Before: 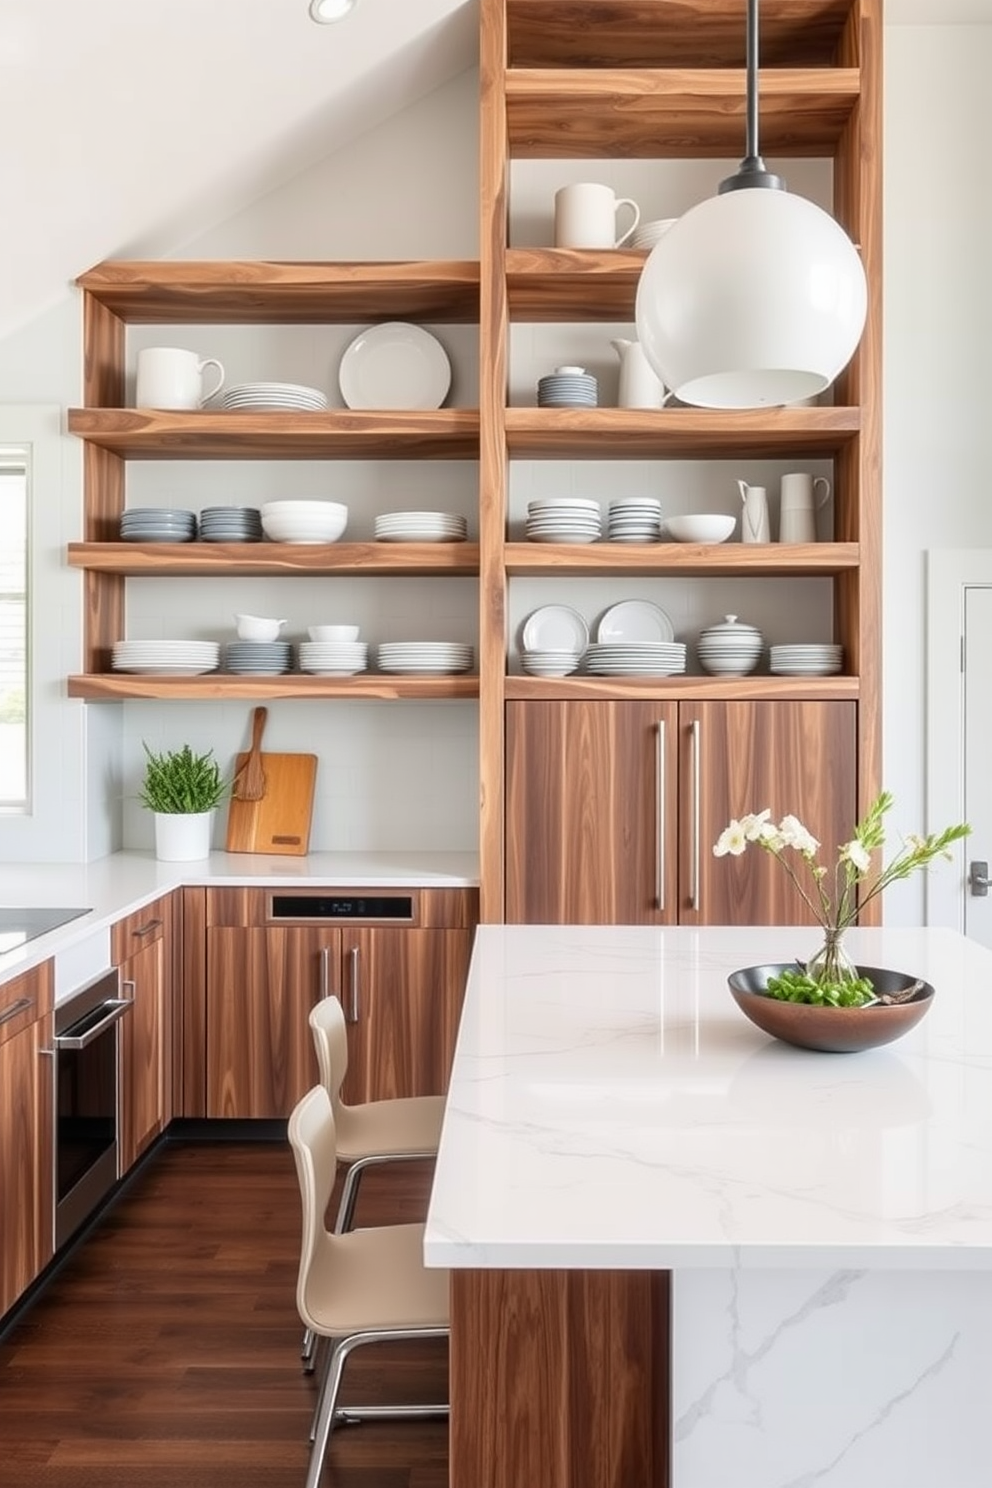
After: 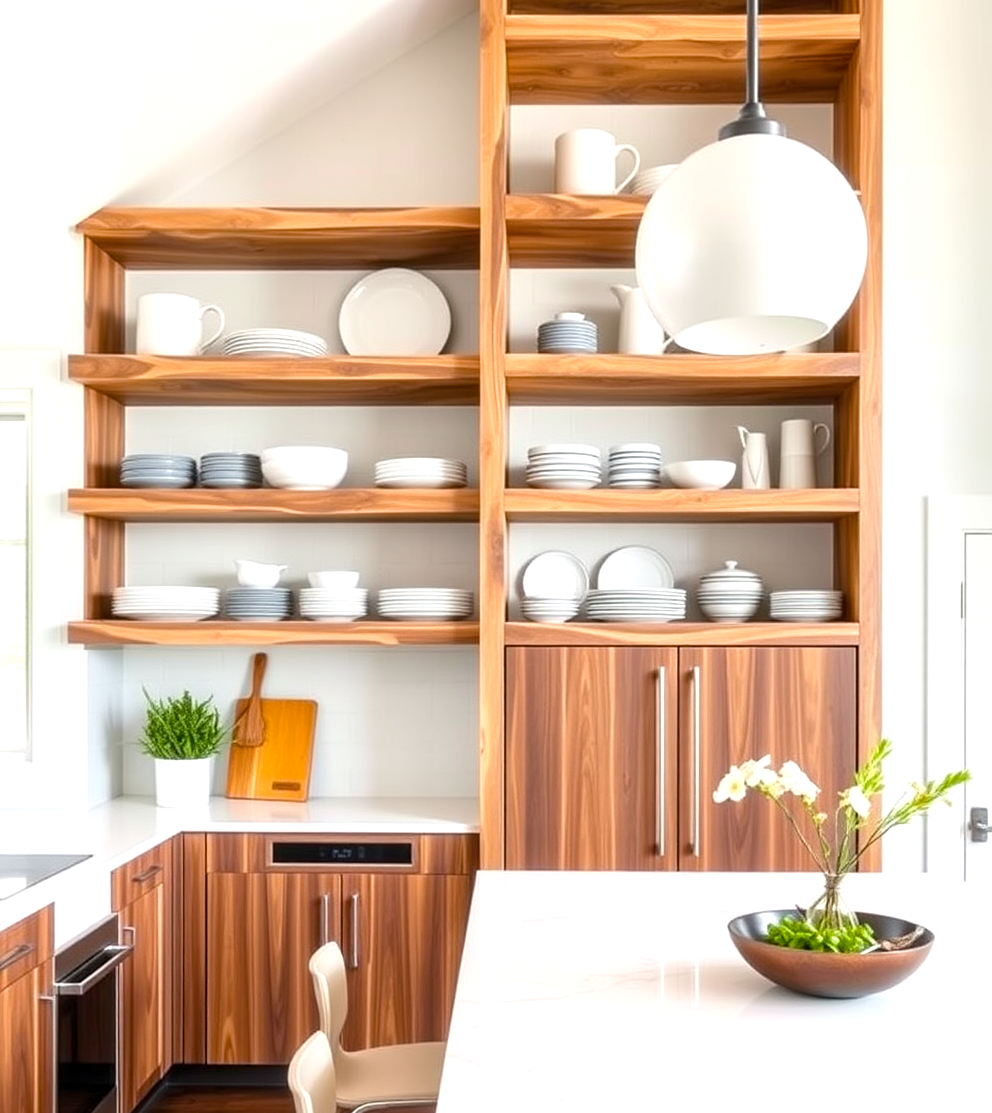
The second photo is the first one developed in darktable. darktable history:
exposure: black level correction 0.001, exposure 0.499 EV, compensate highlight preservation false
crop: top 3.671%, bottom 21.467%
contrast brightness saturation: saturation -0.068
color balance rgb: perceptual saturation grading › global saturation 43.114%
